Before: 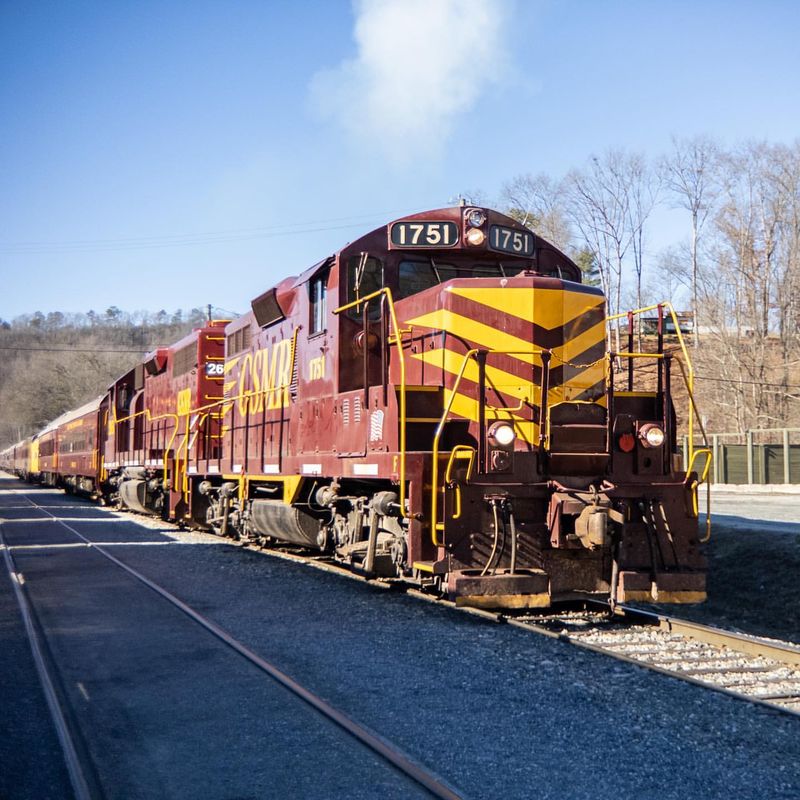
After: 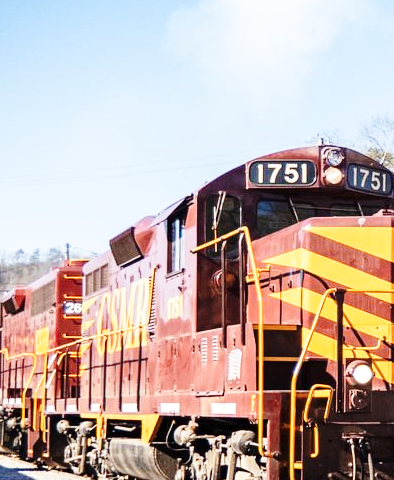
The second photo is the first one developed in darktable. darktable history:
base curve: curves: ch0 [(0, 0) (0.028, 0.03) (0.121, 0.232) (0.46, 0.748) (0.859, 0.968) (1, 1)], preserve colors none
color zones: curves: ch1 [(0, 0.455) (0.063, 0.455) (0.286, 0.495) (0.429, 0.5) (0.571, 0.5) (0.714, 0.5) (0.857, 0.5) (1, 0.455)]; ch2 [(0, 0.532) (0.063, 0.521) (0.233, 0.447) (0.429, 0.489) (0.571, 0.5) (0.714, 0.5) (0.857, 0.5) (1, 0.532)]
crop: left 17.835%, top 7.675%, right 32.881%, bottom 32.213%
levels: levels [0, 0.498, 0.996]
